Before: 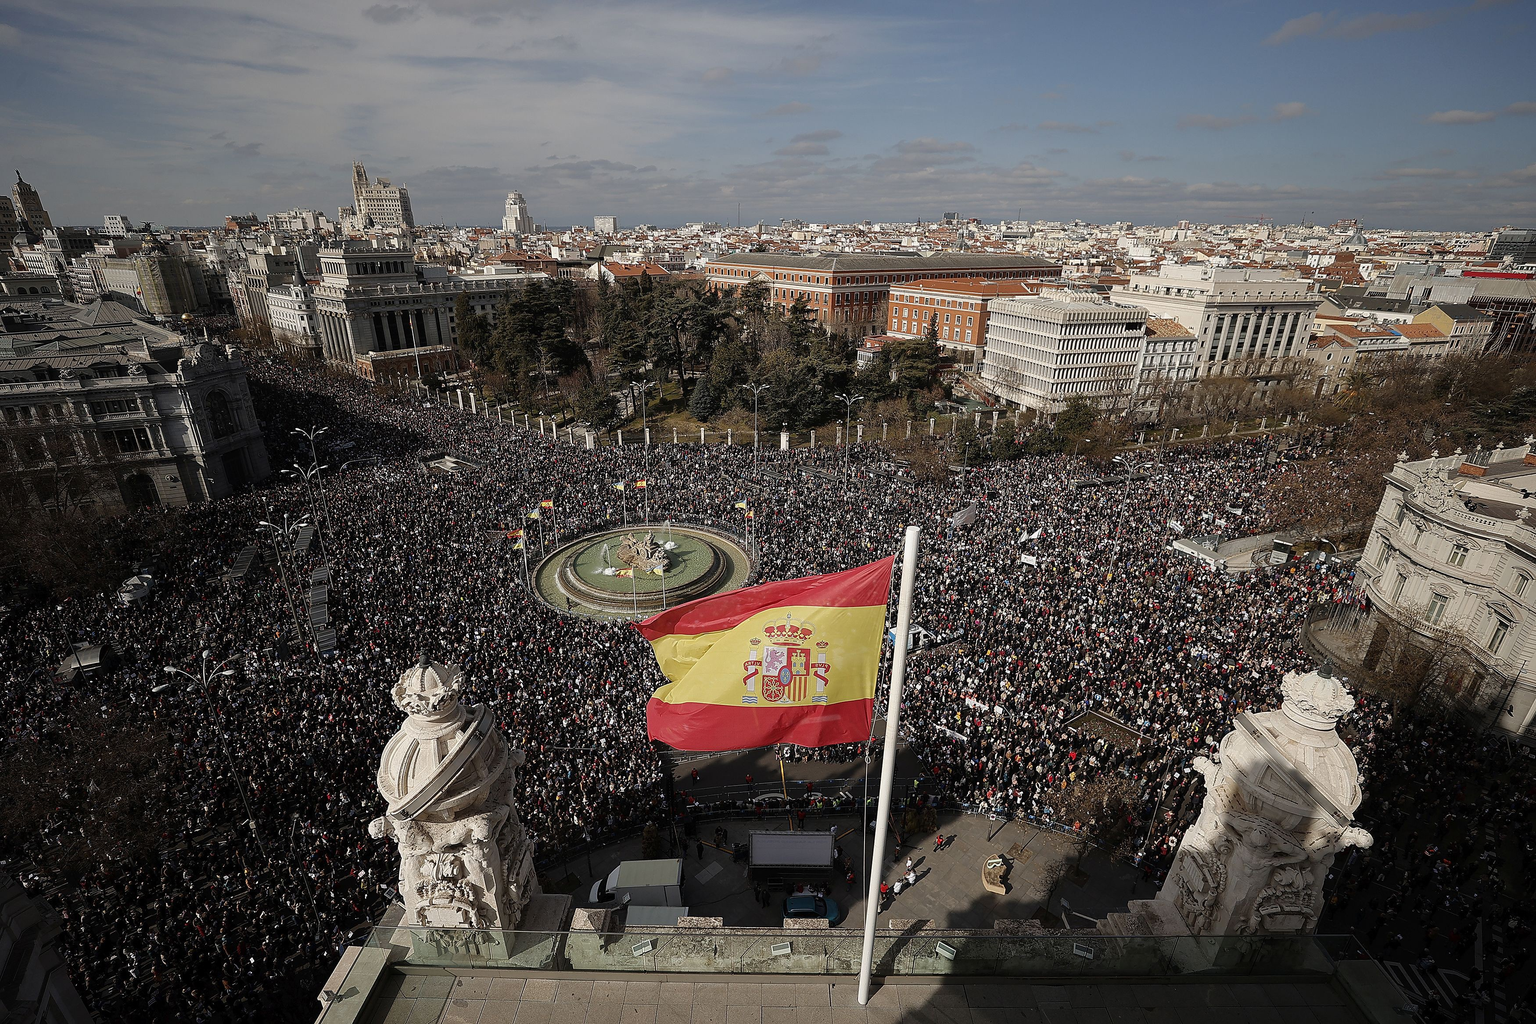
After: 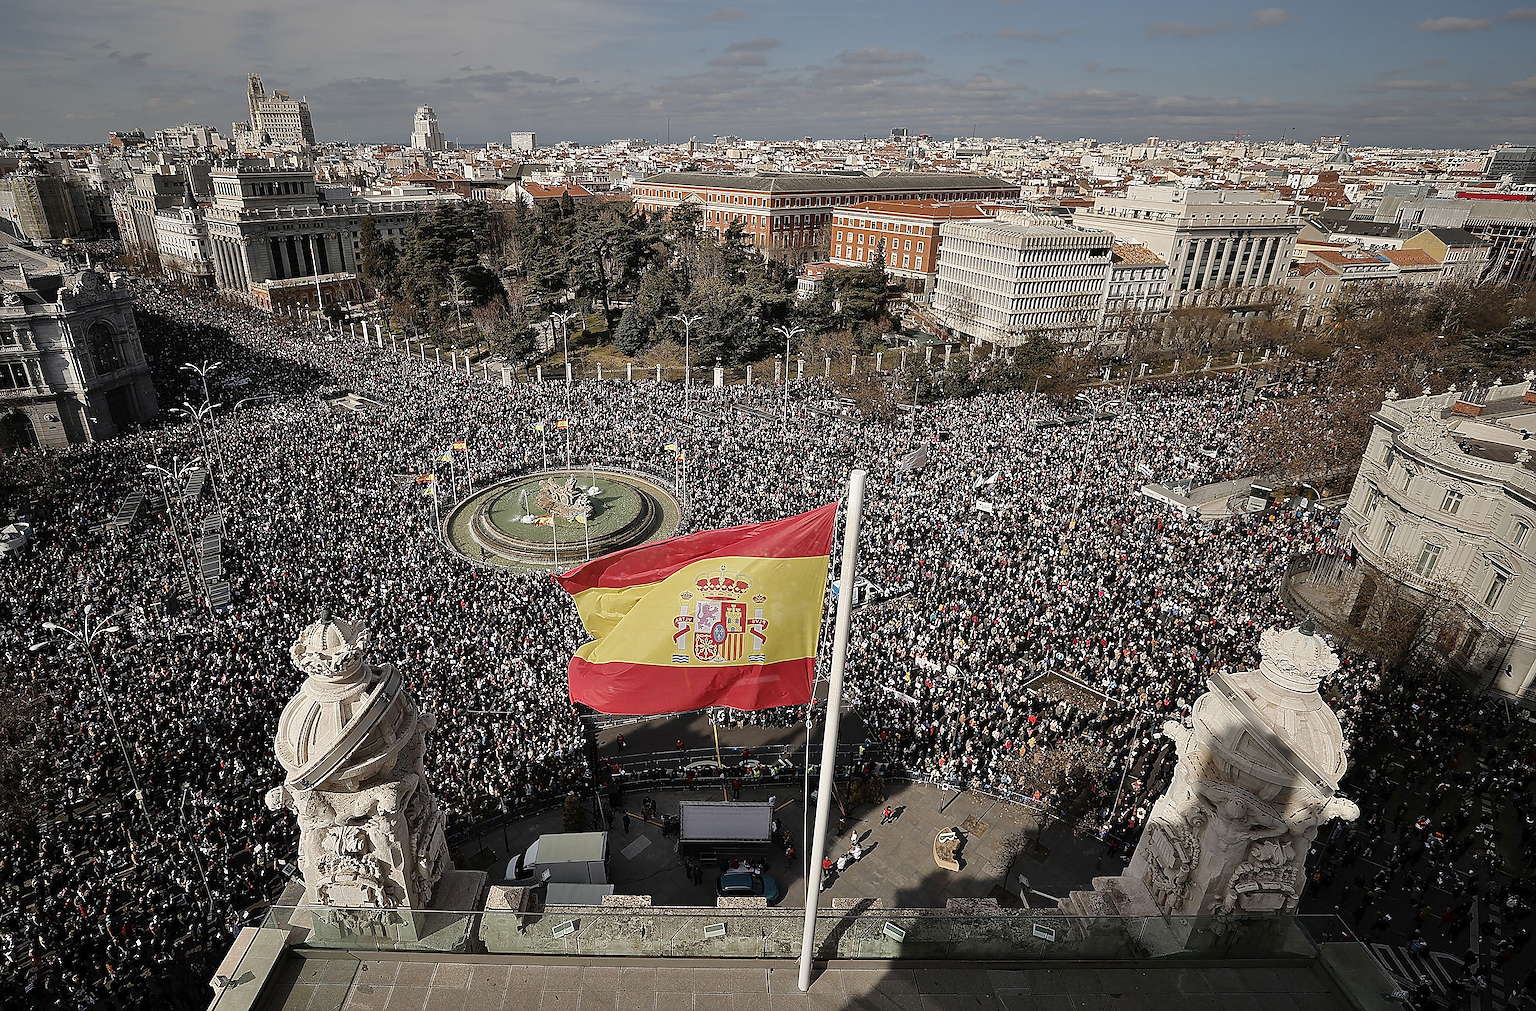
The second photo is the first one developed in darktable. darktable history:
sharpen: amount 0.499
crop and rotate: left 8.158%, top 9.292%
shadows and highlights: low approximation 0.01, soften with gaussian
